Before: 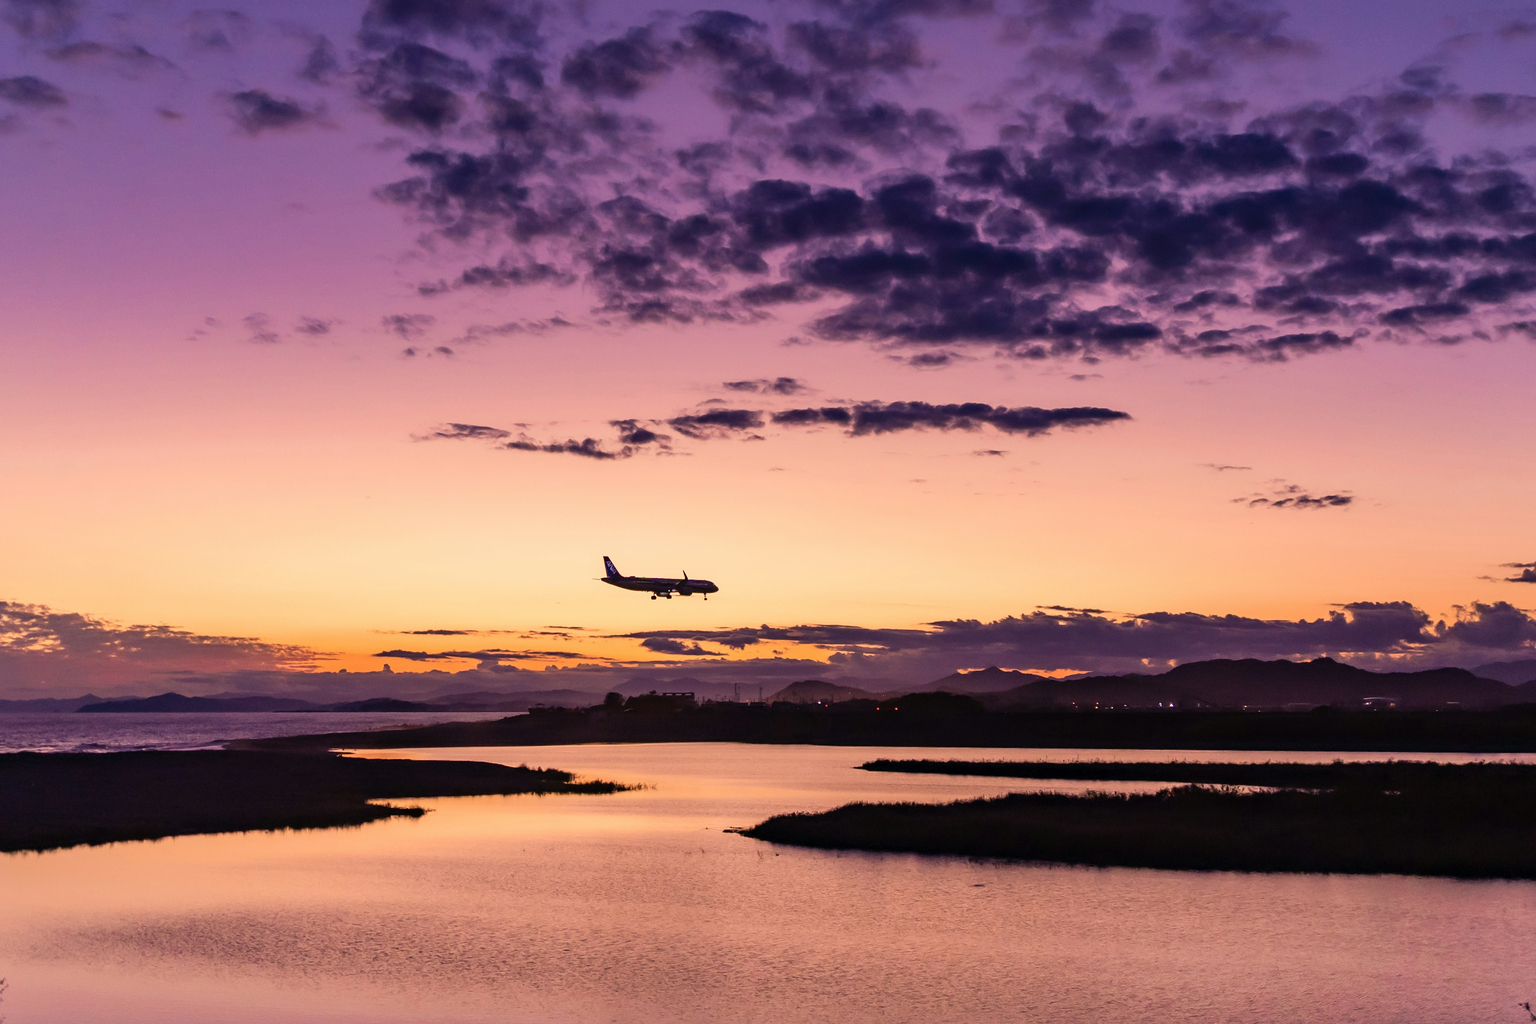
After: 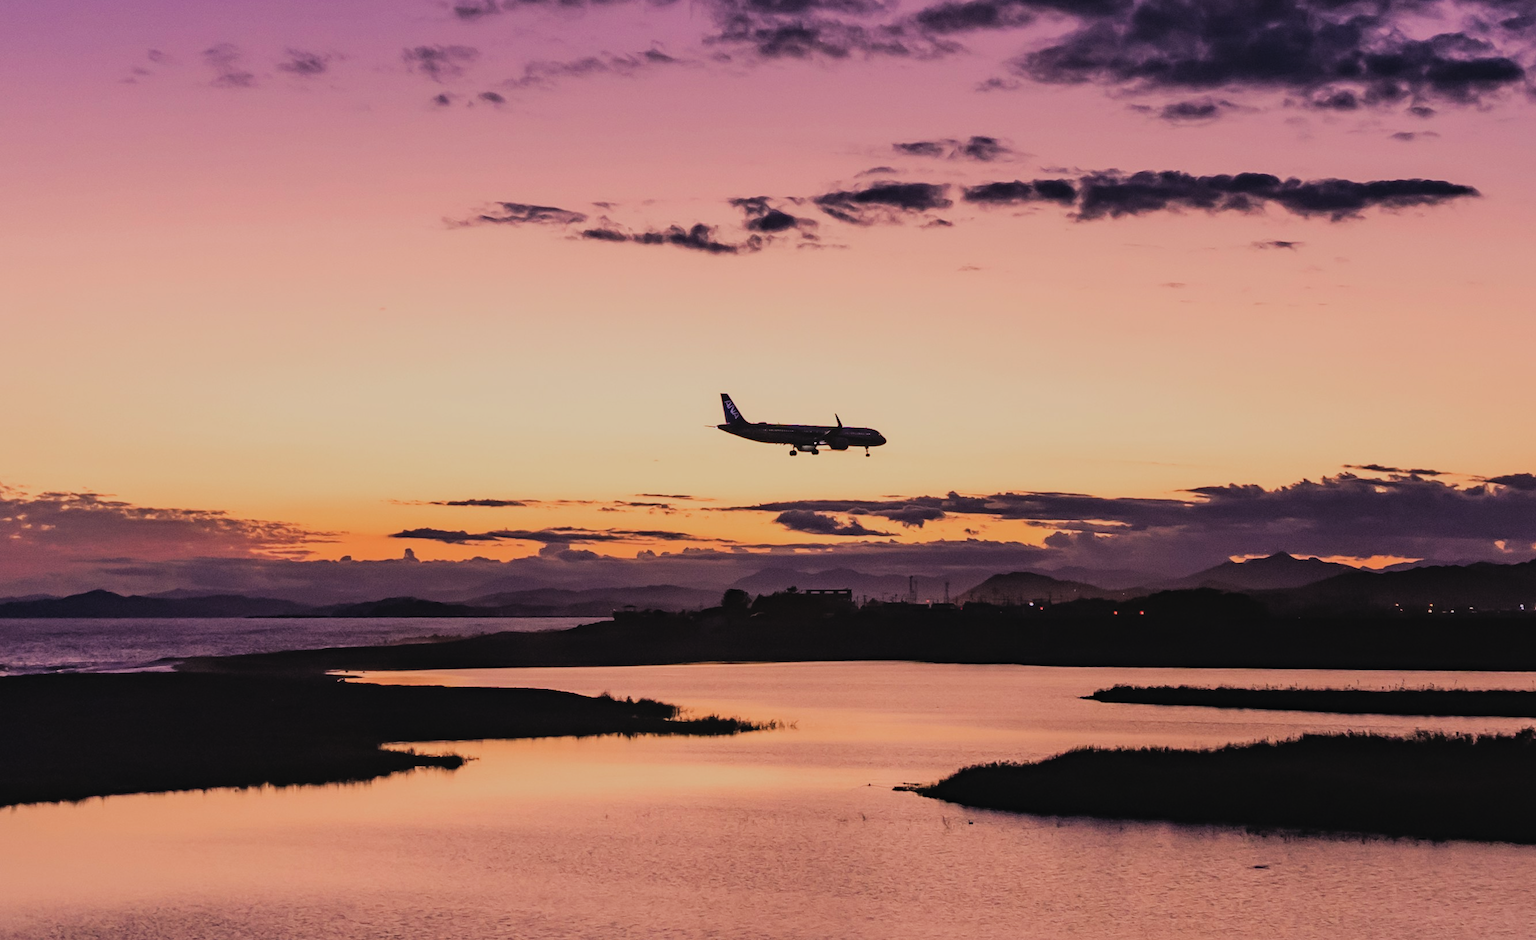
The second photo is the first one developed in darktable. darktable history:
filmic rgb: black relative exposure -7.65 EV, white relative exposure 4.56 EV, hardness 3.61, contrast 1.052, add noise in highlights 0, preserve chrominance luminance Y, color science v3 (2019), use custom middle-gray values true, contrast in highlights soft
crop: left 6.68%, top 27.654%, right 23.788%, bottom 8.507%
haze removal: adaptive false
exposure: black level correction -0.014, exposure -0.186 EV, compensate highlight preservation false
